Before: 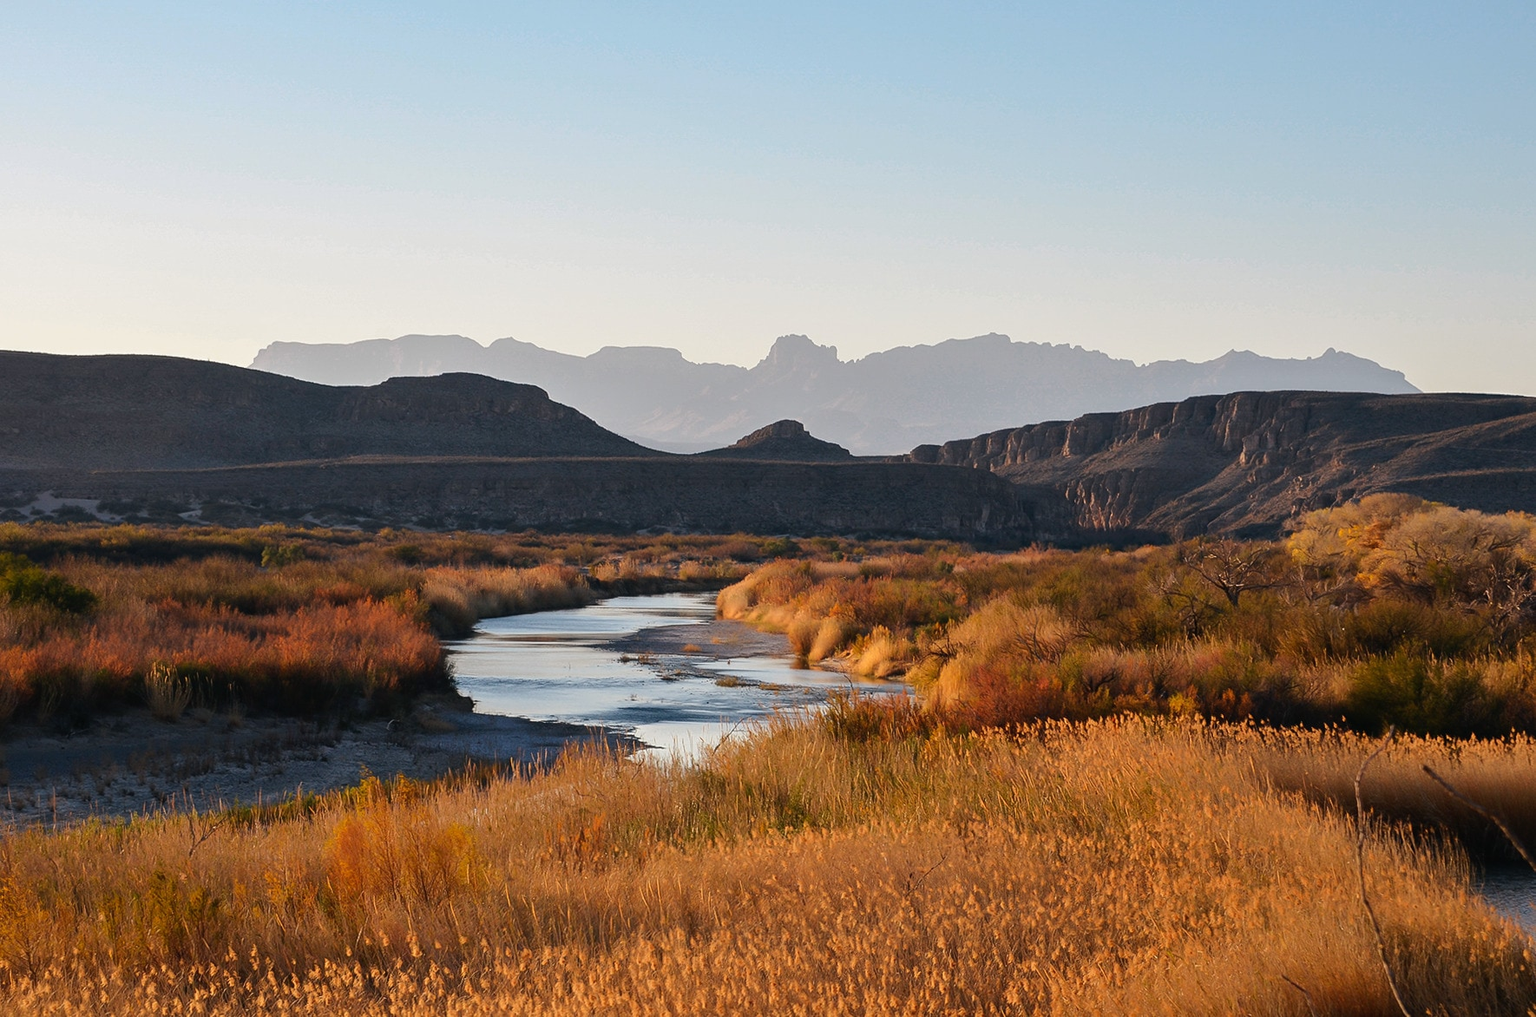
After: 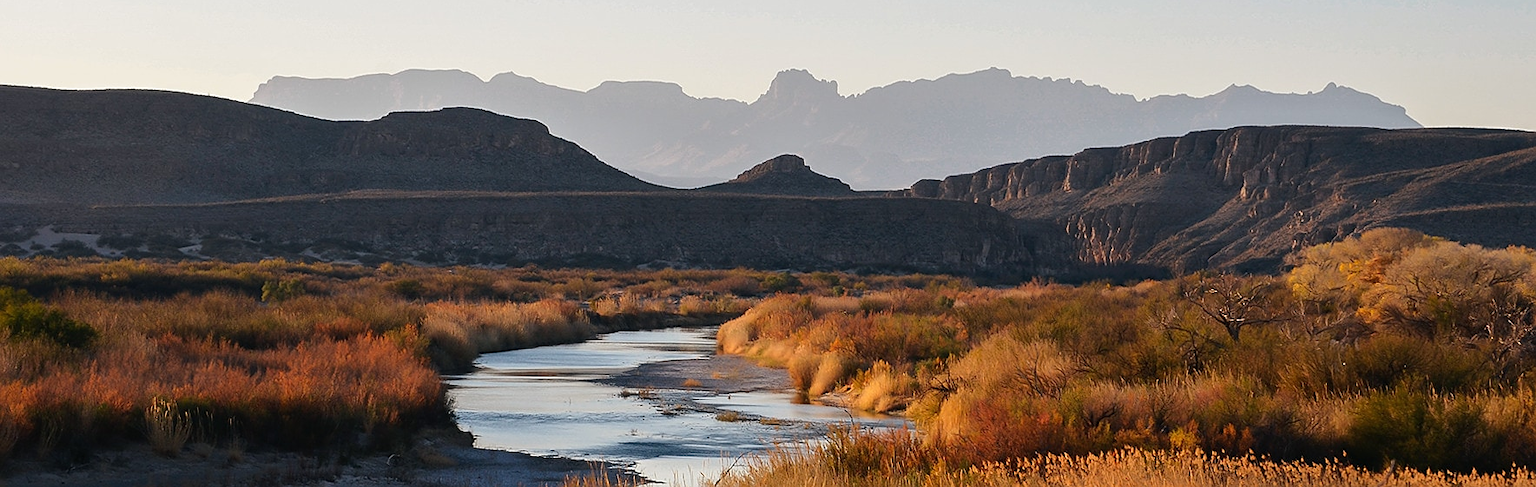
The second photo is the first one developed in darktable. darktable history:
crop and rotate: top 26.159%, bottom 25.885%
sharpen: radius 0.973, amount 0.603
